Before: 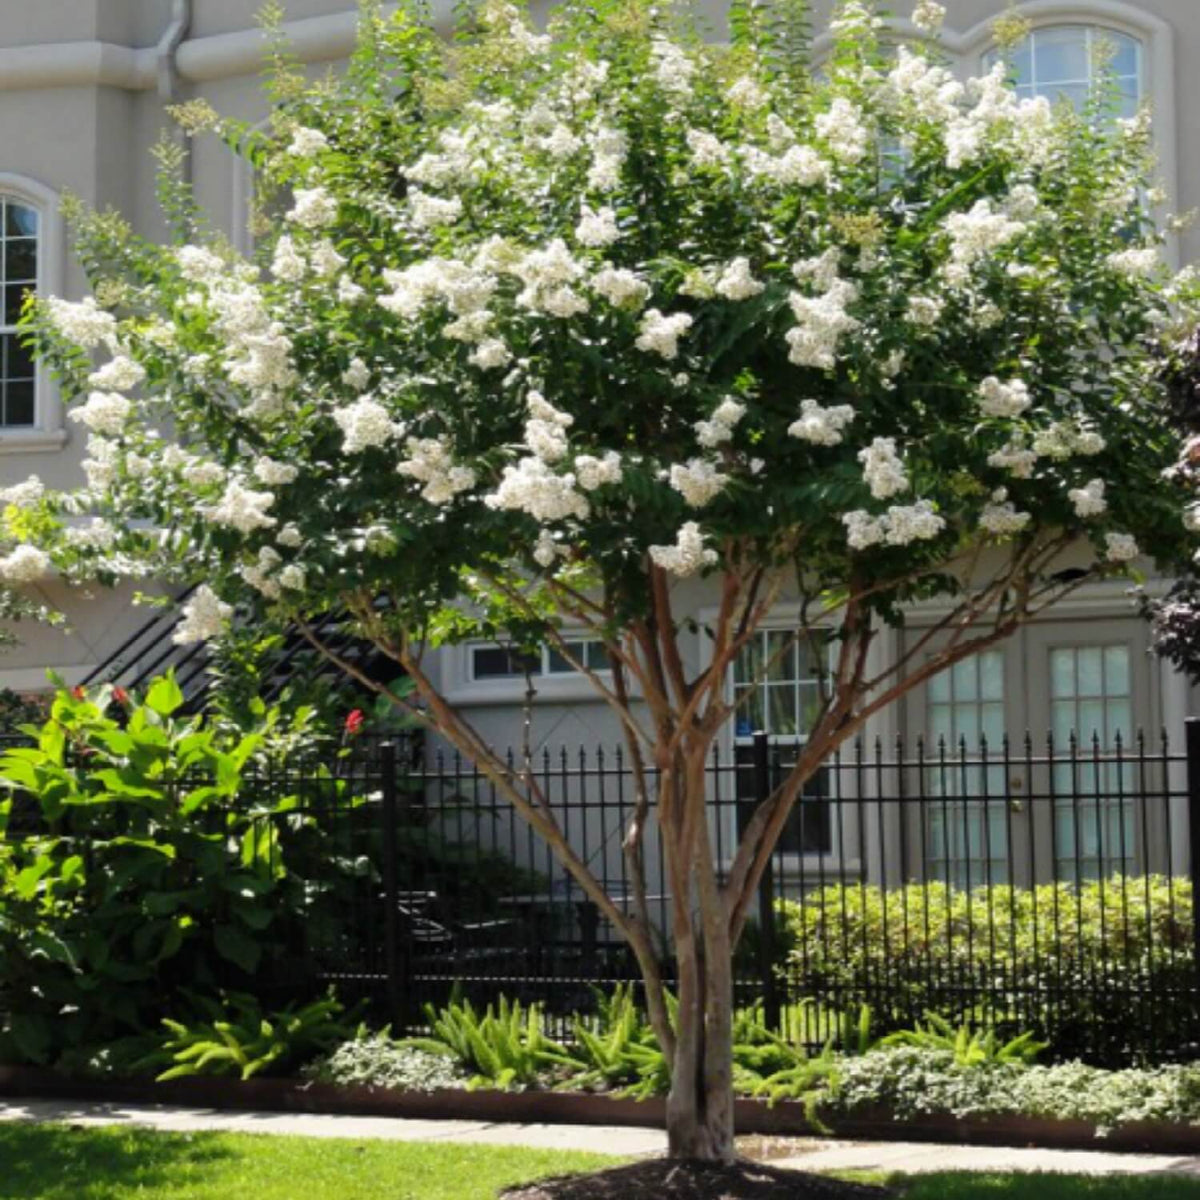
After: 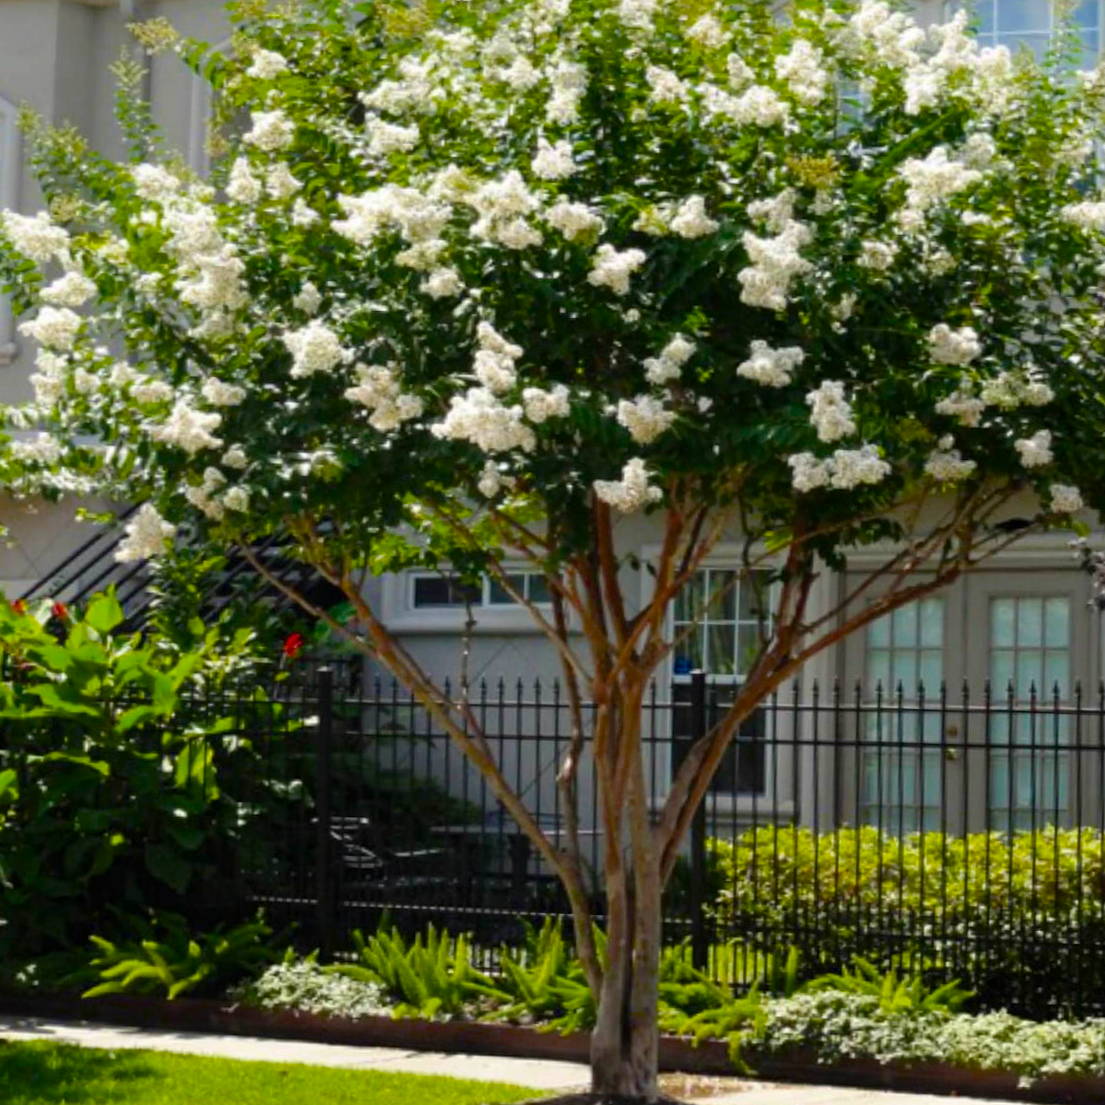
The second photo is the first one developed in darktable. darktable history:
crop and rotate: angle -2.08°, left 3.158%, top 4.034%, right 1.462%, bottom 0.552%
color balance rgb: shadows lift › hue 87.18°, perceptual saturation grading › global saturation 30.794%, saturation formula JzAzBz (2021)
